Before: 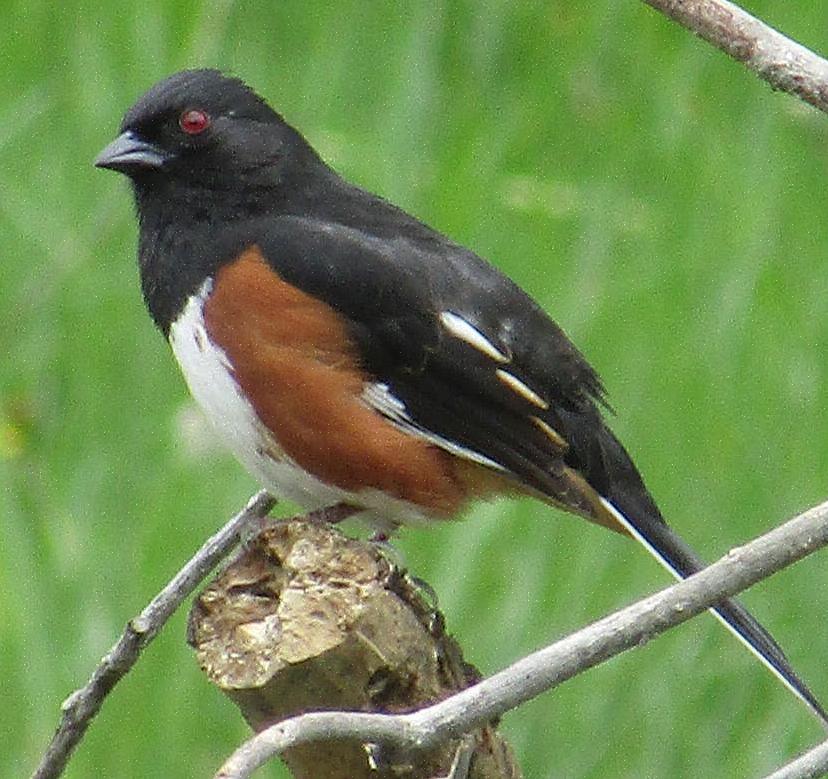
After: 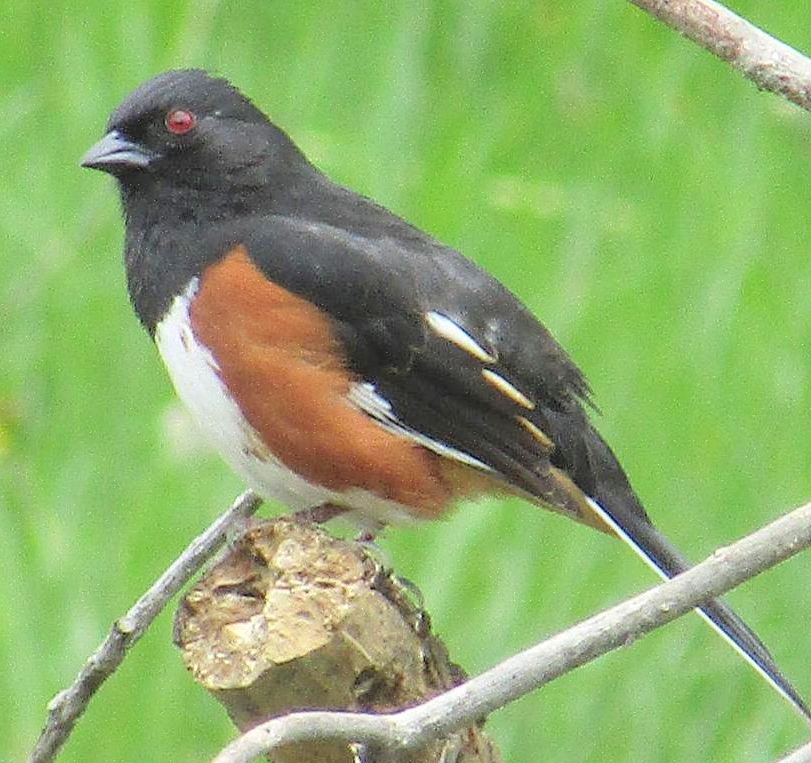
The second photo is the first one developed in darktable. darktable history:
crop: left 1.743%, right 0.268%, bottom 2.011%
contrast brightness saturation: contrast 0.1, brightness 0.3, saturation 0.14
